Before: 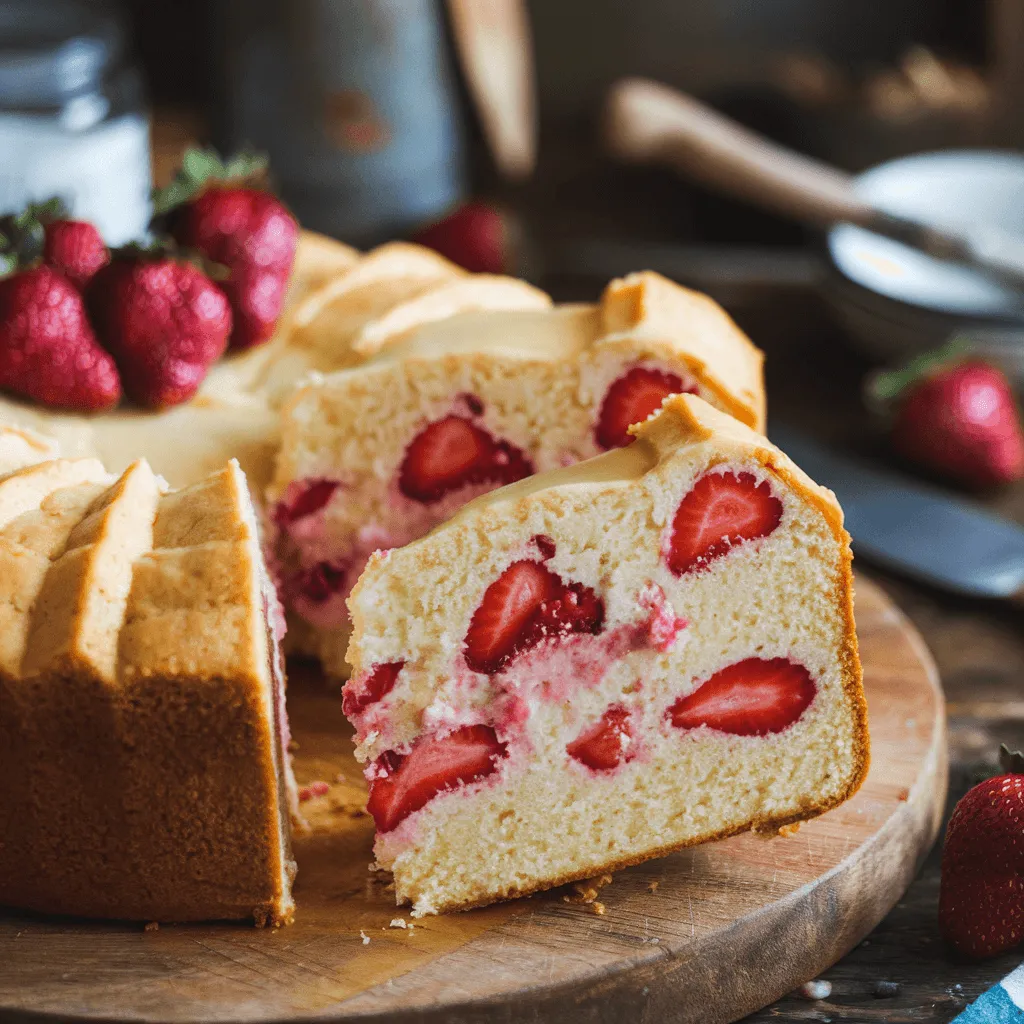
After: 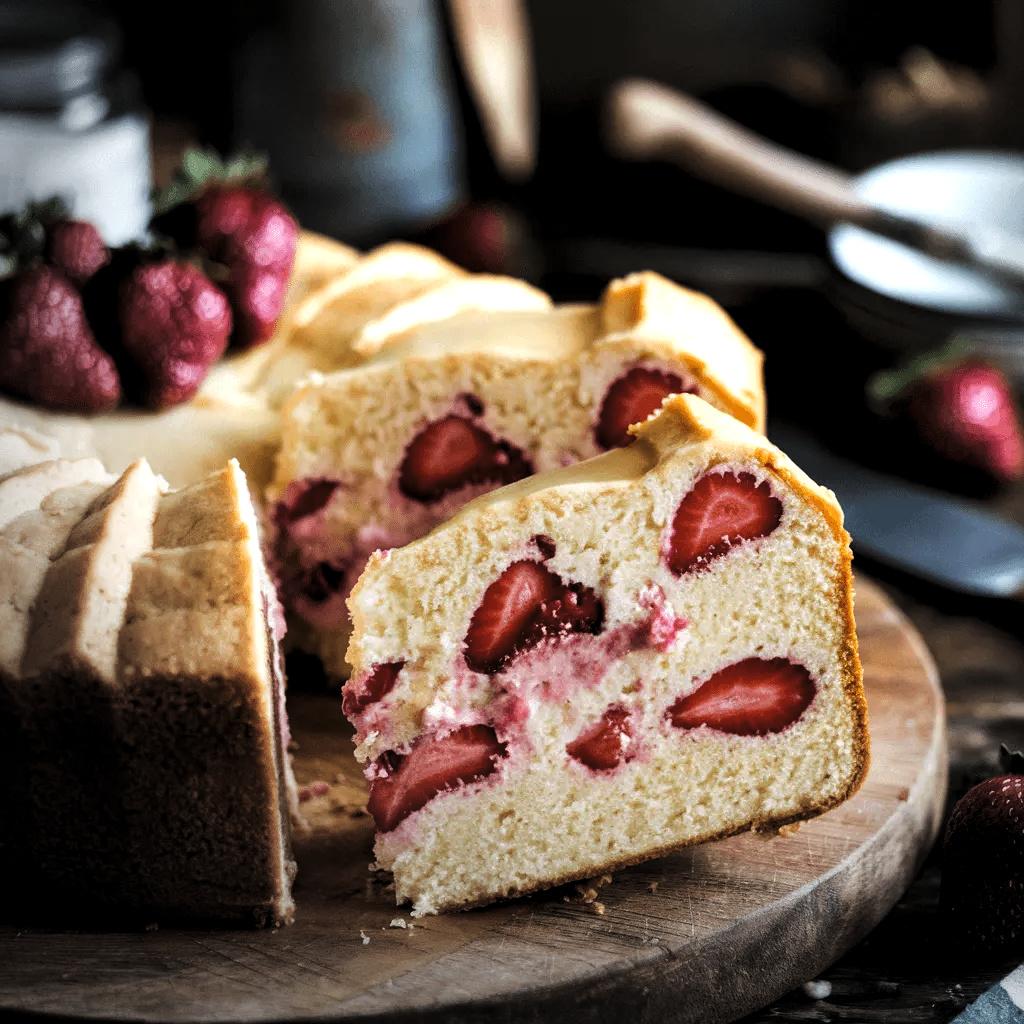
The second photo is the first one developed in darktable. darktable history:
levels: levels [0.129, 0.519, 0.867]
vignetting: fall-off start 73.57%, center (0.22, -0.235)
